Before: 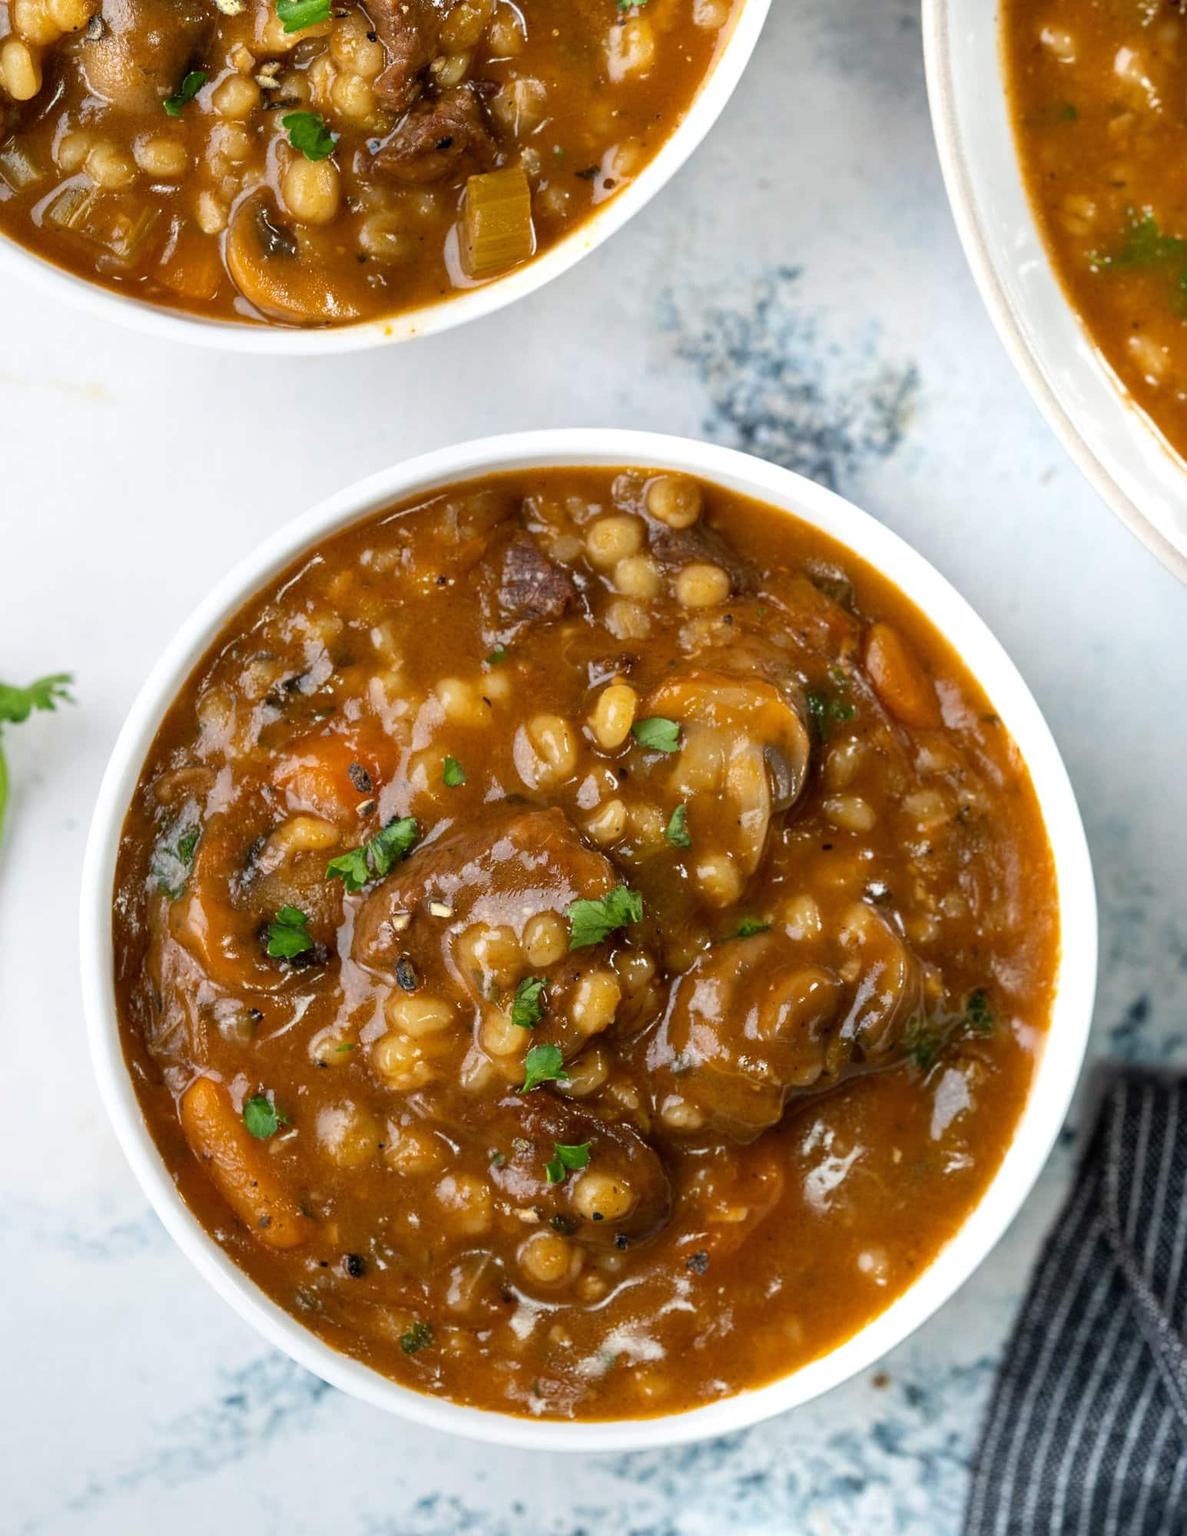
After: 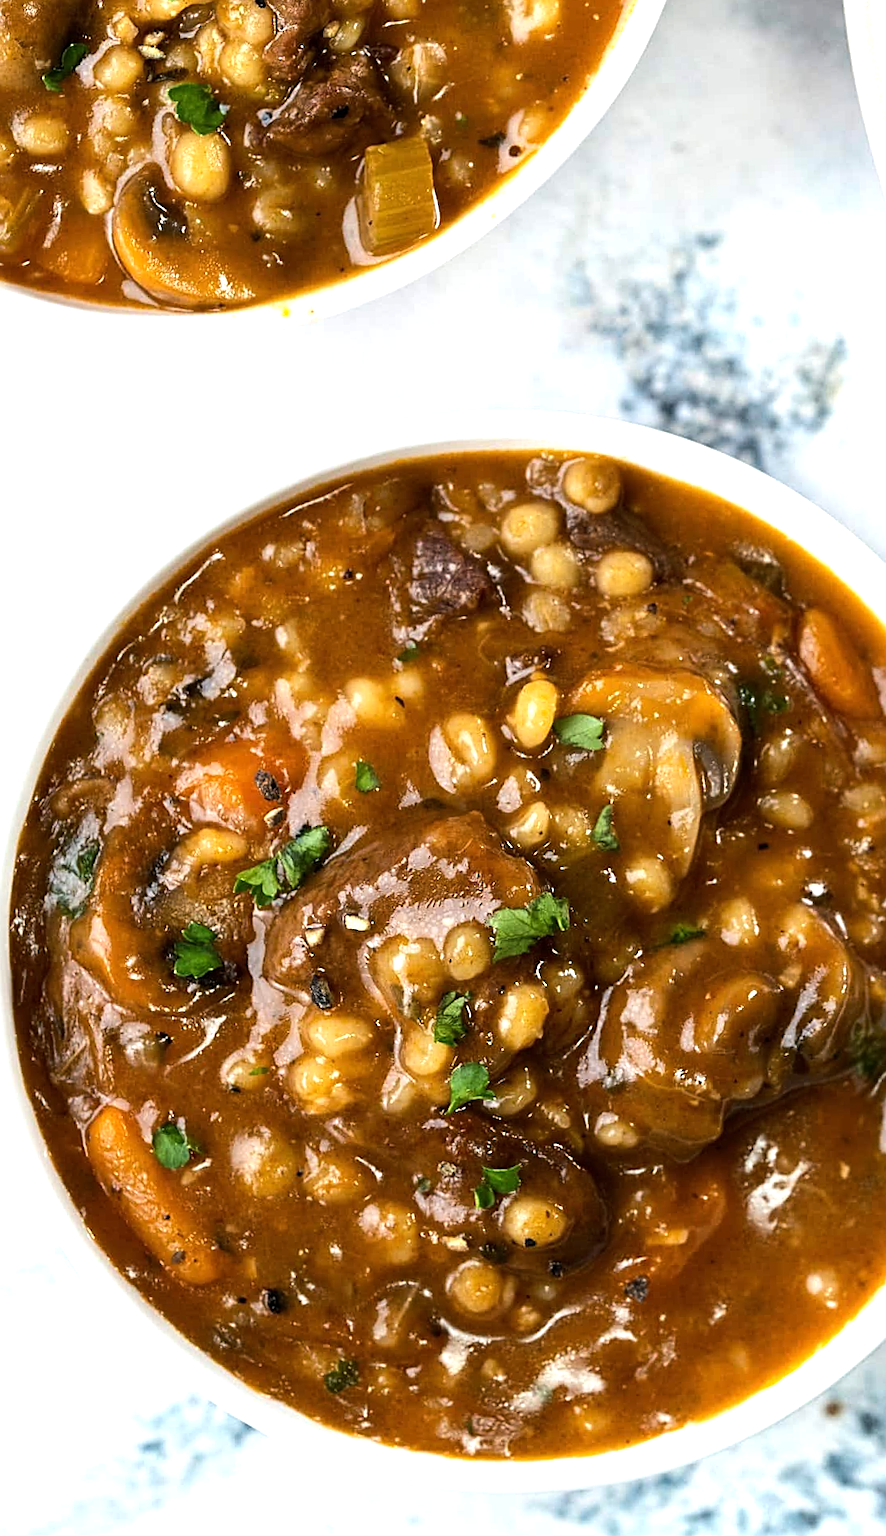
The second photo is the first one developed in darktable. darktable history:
crop and rotate: left 9.061%, right 20.142%
rotate and perspective: rotation -1.42°, crop left 0.016, crop right 0.984, crop top 0.035, crop bottom 0.965
tone equalizer: -8 EV -0.75 EV, -7 EV -0.7 EV, -6 EV -0.6 EV, -5 EV -0.4 EV, -3 EV 0.4 EV, -2 EV 0.6 EV, -1 EV 0.7 EV, +0 EV 0.75 EV, edges refinement/feathering 500, mask exposure compensation -1.57 EV, preserve details no
sharpen: on, module defaults
